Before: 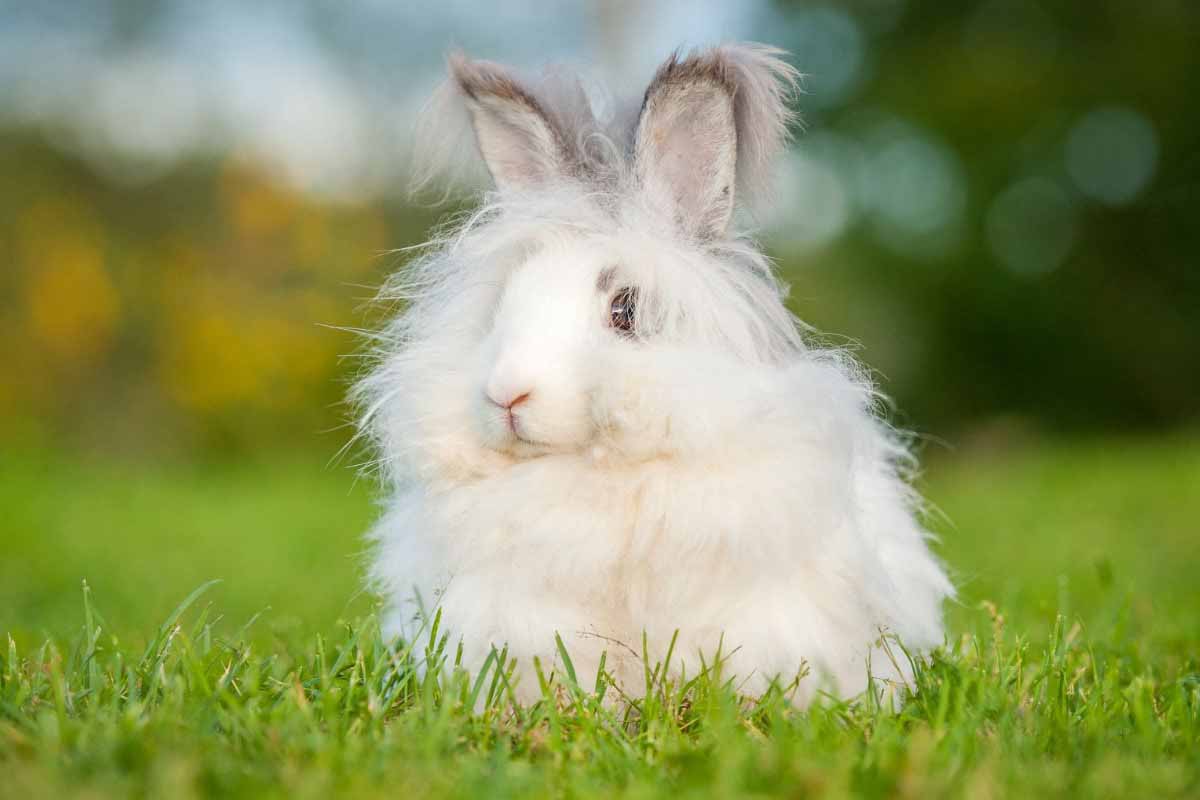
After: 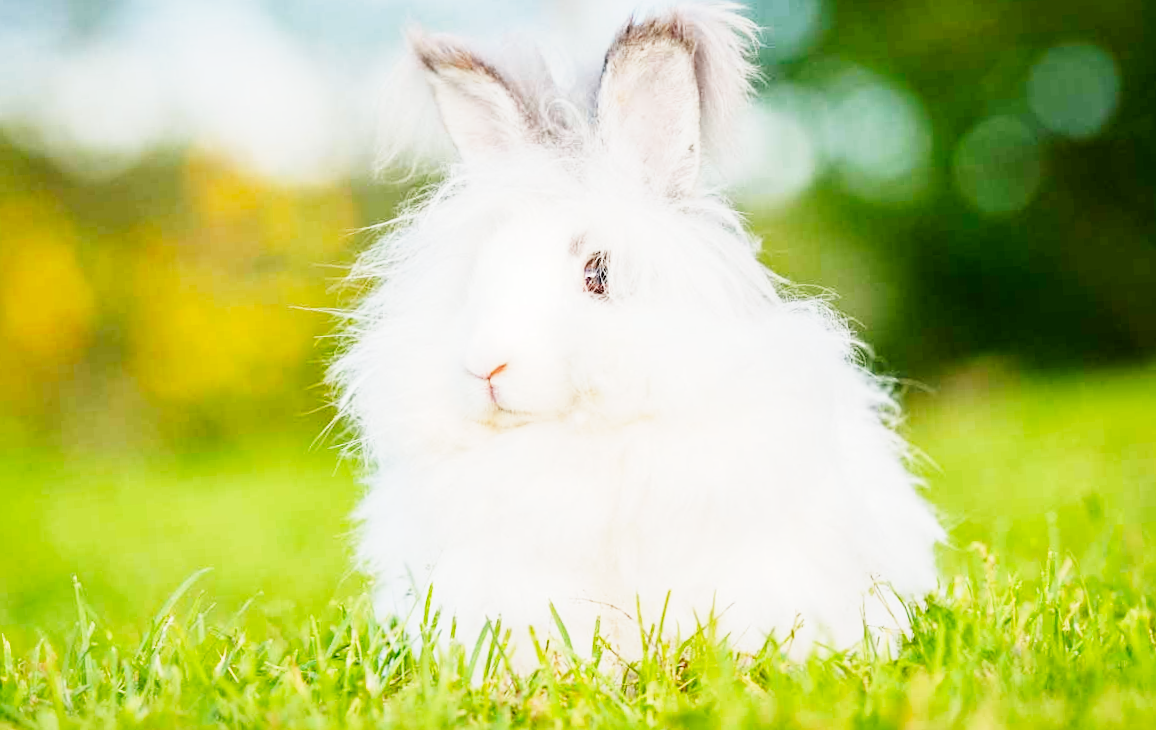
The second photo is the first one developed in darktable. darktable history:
rotate and perspective: rotation -3.52°, crop left 0.036, crop right 0.964, crop top 0.081, crop bottom 0.919
base curve: curves: ch0 [(0, 0) (0, 0.001) (0.001, 0.001) (0.004, 0.002) (0.007, 0.004) (0.015, 0.013) (0.033, 0.045) (0.052, 0.096) (0.075, 0.17) (0.099, 0.241) (0.163, 0.42) (0.219, 0.55) (0.259, 0.616) (0.327, 0.722) (0.365, 0.765) (0.522, 0.873) (0.547, 0.881) (0.689, 0.919) (0.826, 0.952) (1, 1)], preserve colors none
